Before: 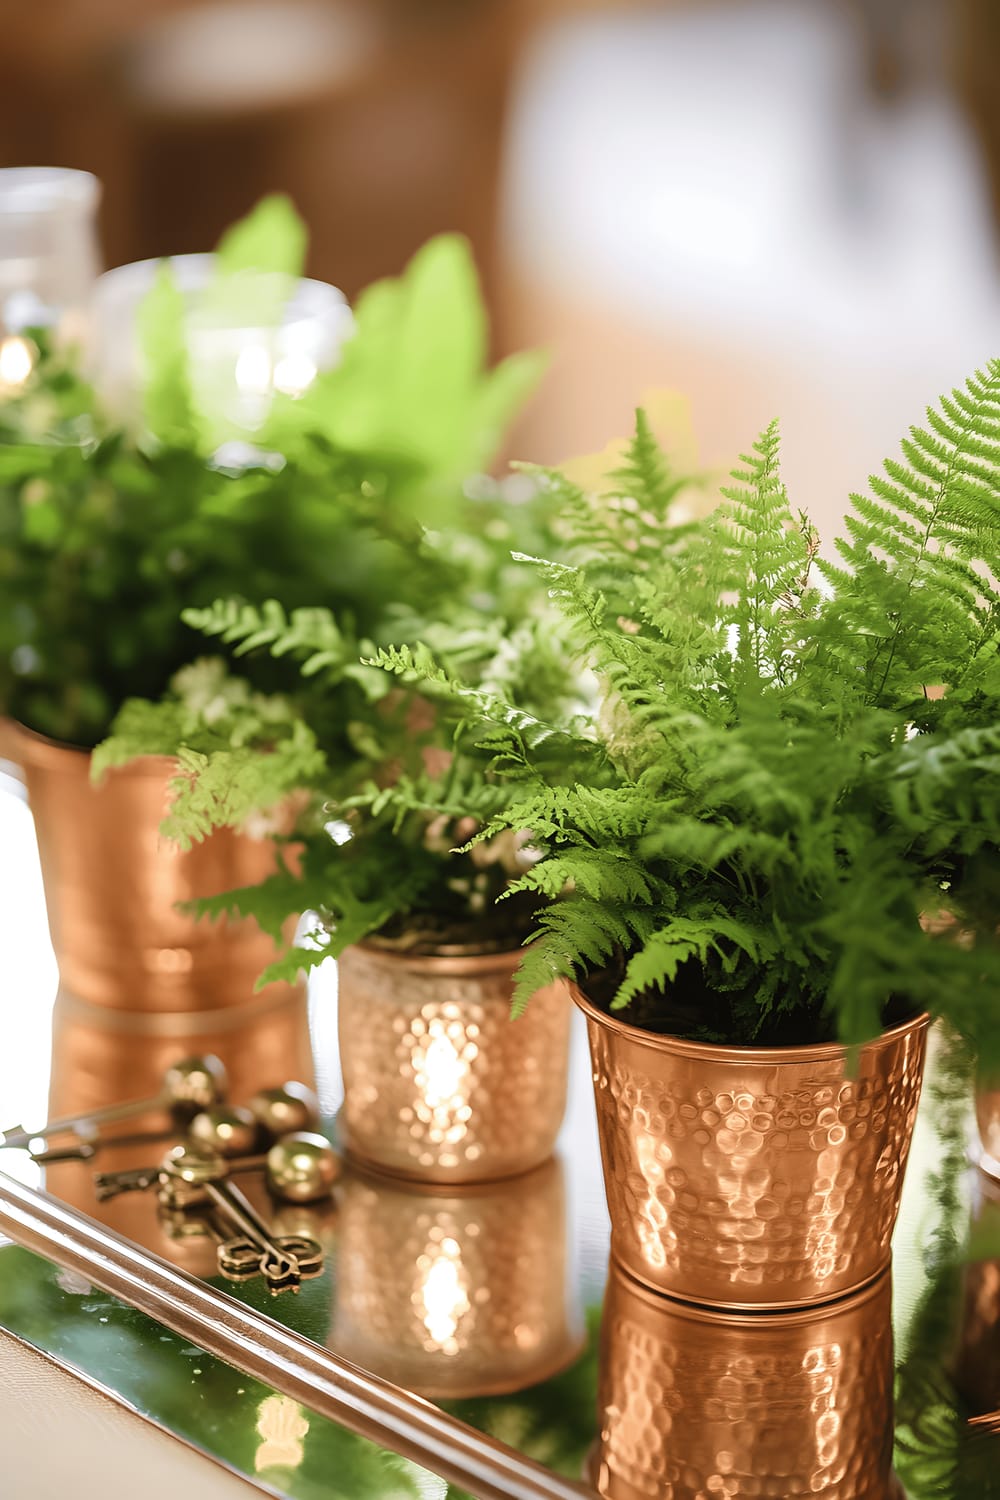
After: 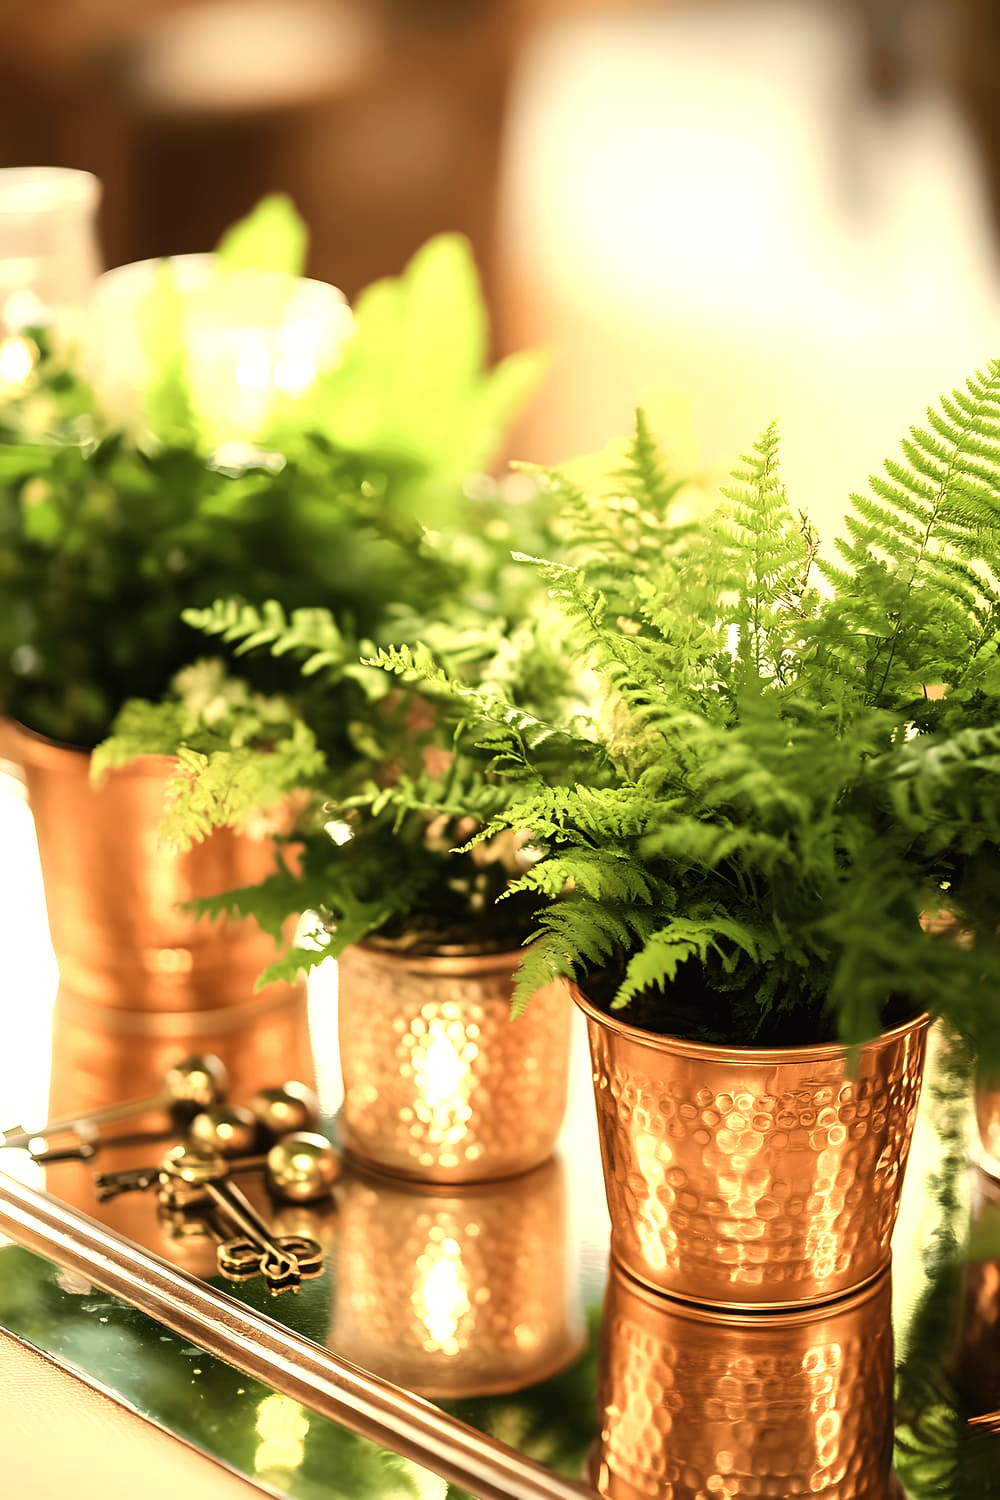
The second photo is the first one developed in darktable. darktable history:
tone equalizer: -8 EV -0.75 EV, -7 EV -0.7 EV, -6 EV -0.6 EV, -5 EV -0.4 EV, -3 EV 0.4 EV, -2 EV 0.6 EV, -1 EV 0.7 EV, +0 EV 0.75 EV, edges refinement/feathering 500, mask exposure compensation -1.57 EV, preserve details no
white balance: red 1.08, blue 0.791
